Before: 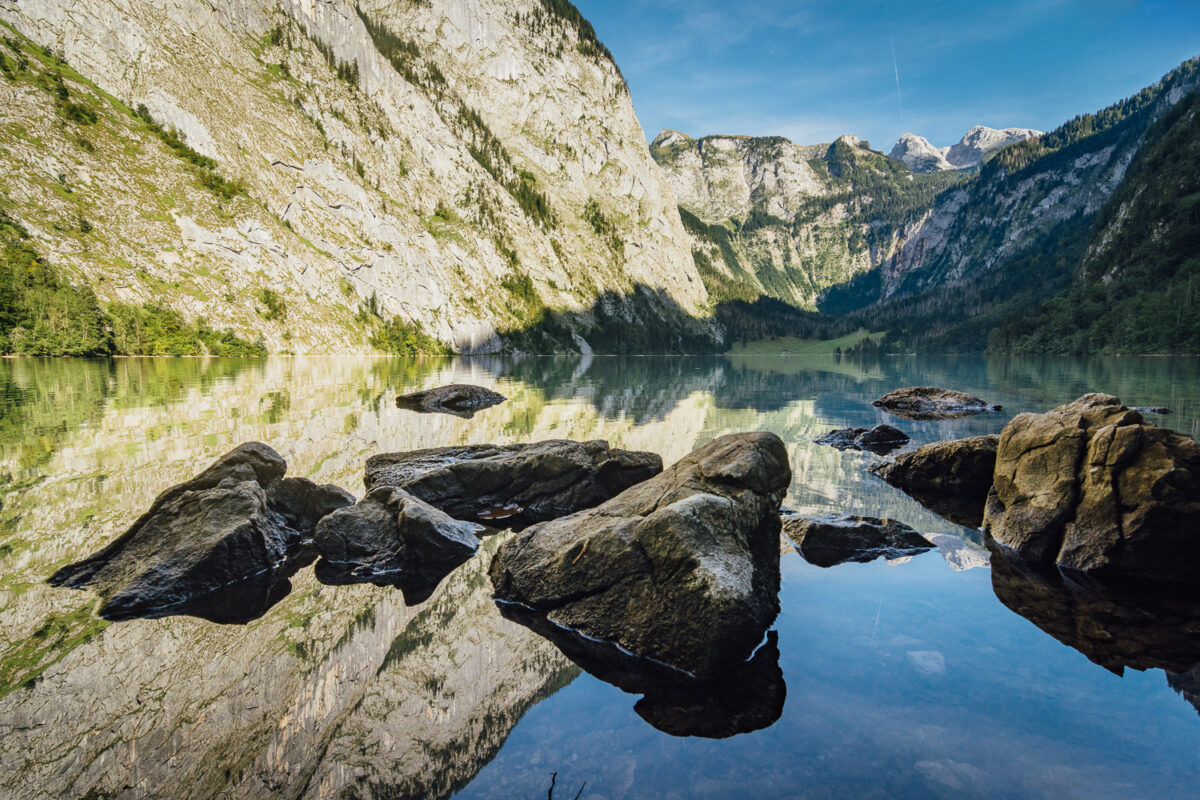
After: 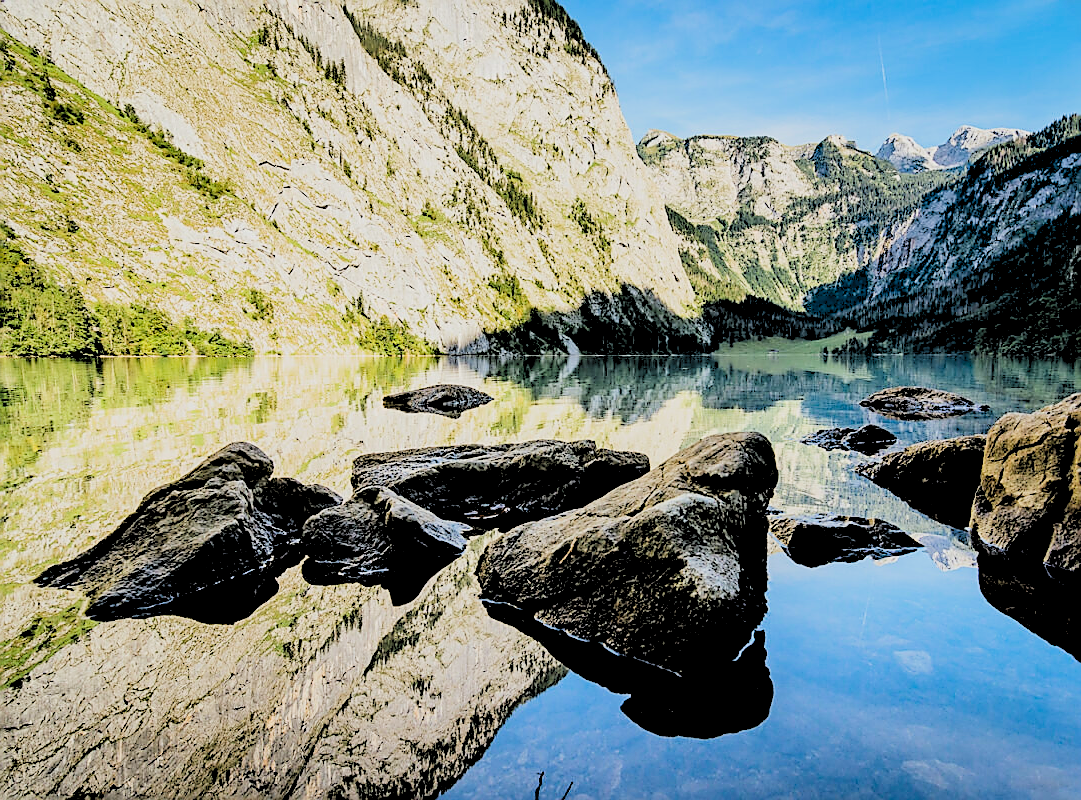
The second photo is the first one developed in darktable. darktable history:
levels: levels [0.072, 0.414, 0.976]
crop and rotate: left 1.088%, right 8.807%
sharpen: radius 1.4, amount 1.25, threshold 0.7
exposure: exposure -0.048 EV, compensate highlight preservation false
filmic rgb: black relative exposure -4.14 EV, white relative exposure 5.1 EV, hardness 2.11, contrast 1.165
